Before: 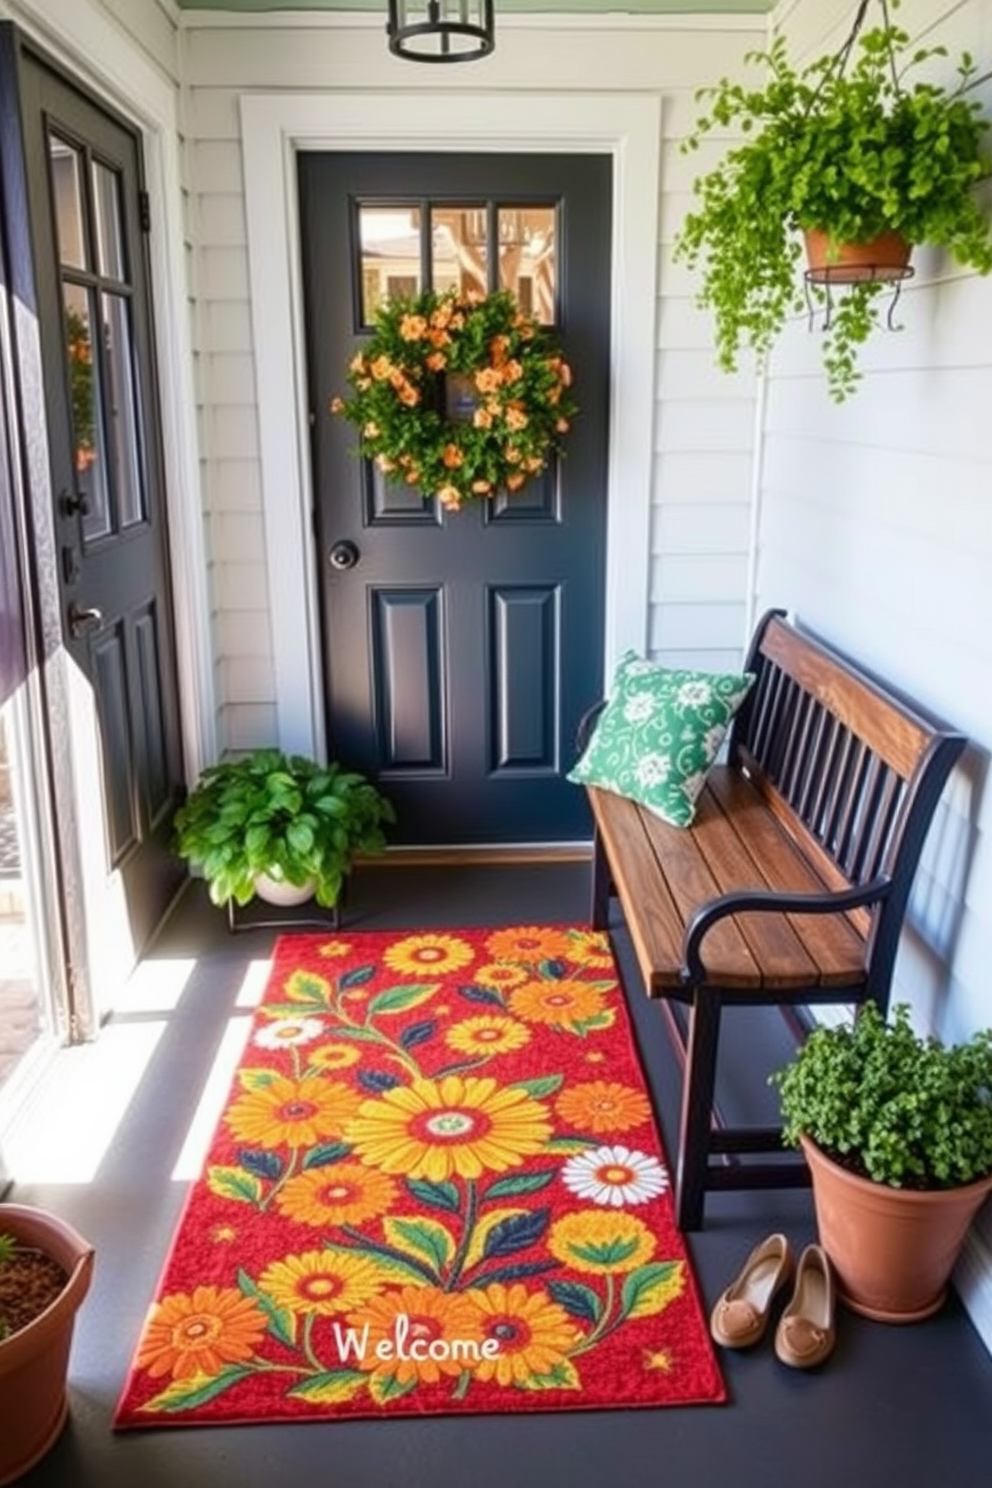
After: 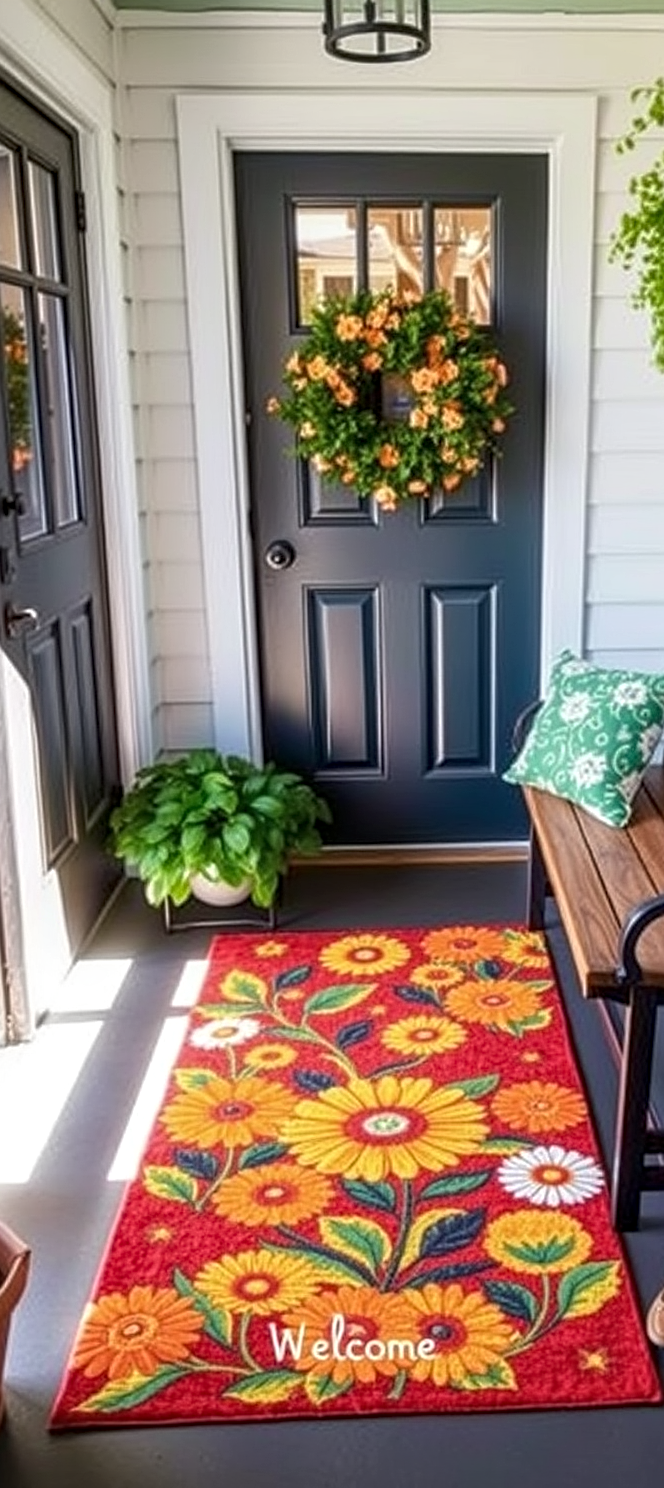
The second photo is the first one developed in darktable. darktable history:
local contrast: on, module defaults
crop and rotate: left 6.489%, right 26.561%
sharpen: on, module defaults
